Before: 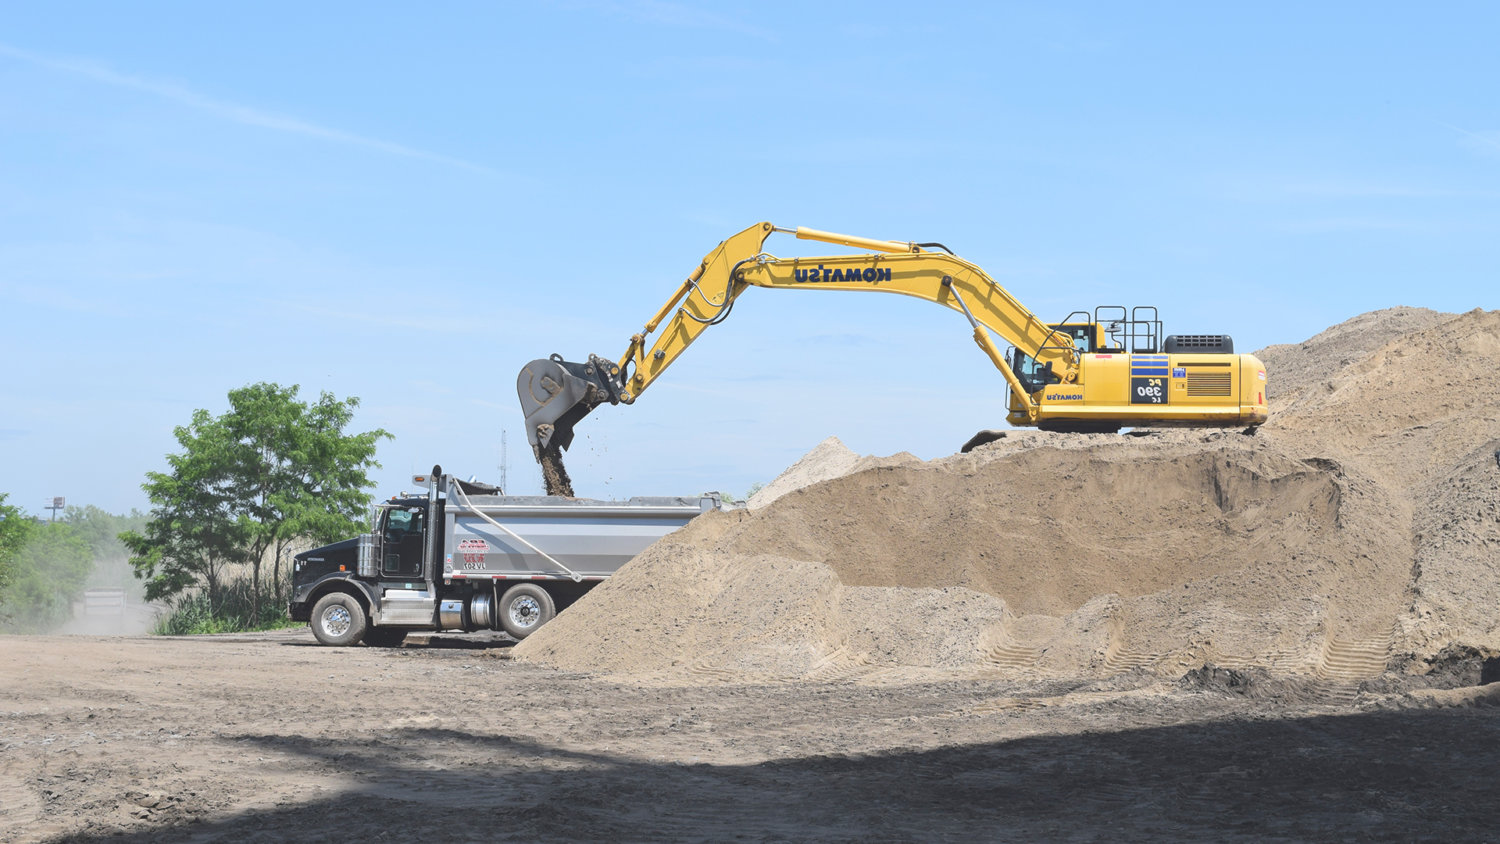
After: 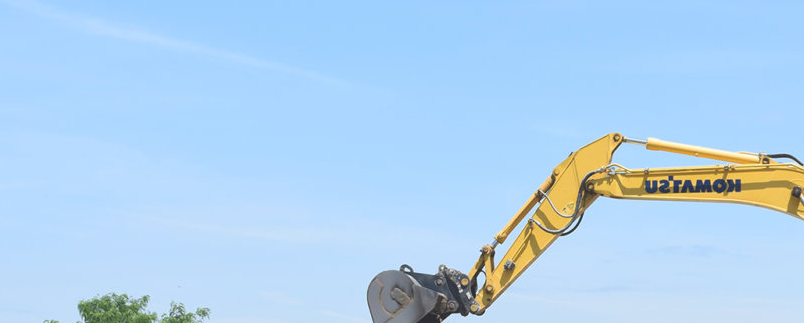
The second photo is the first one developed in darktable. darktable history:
crop: left 10.034%, top 10.606%, right 36.326%, bottom 51.019%
